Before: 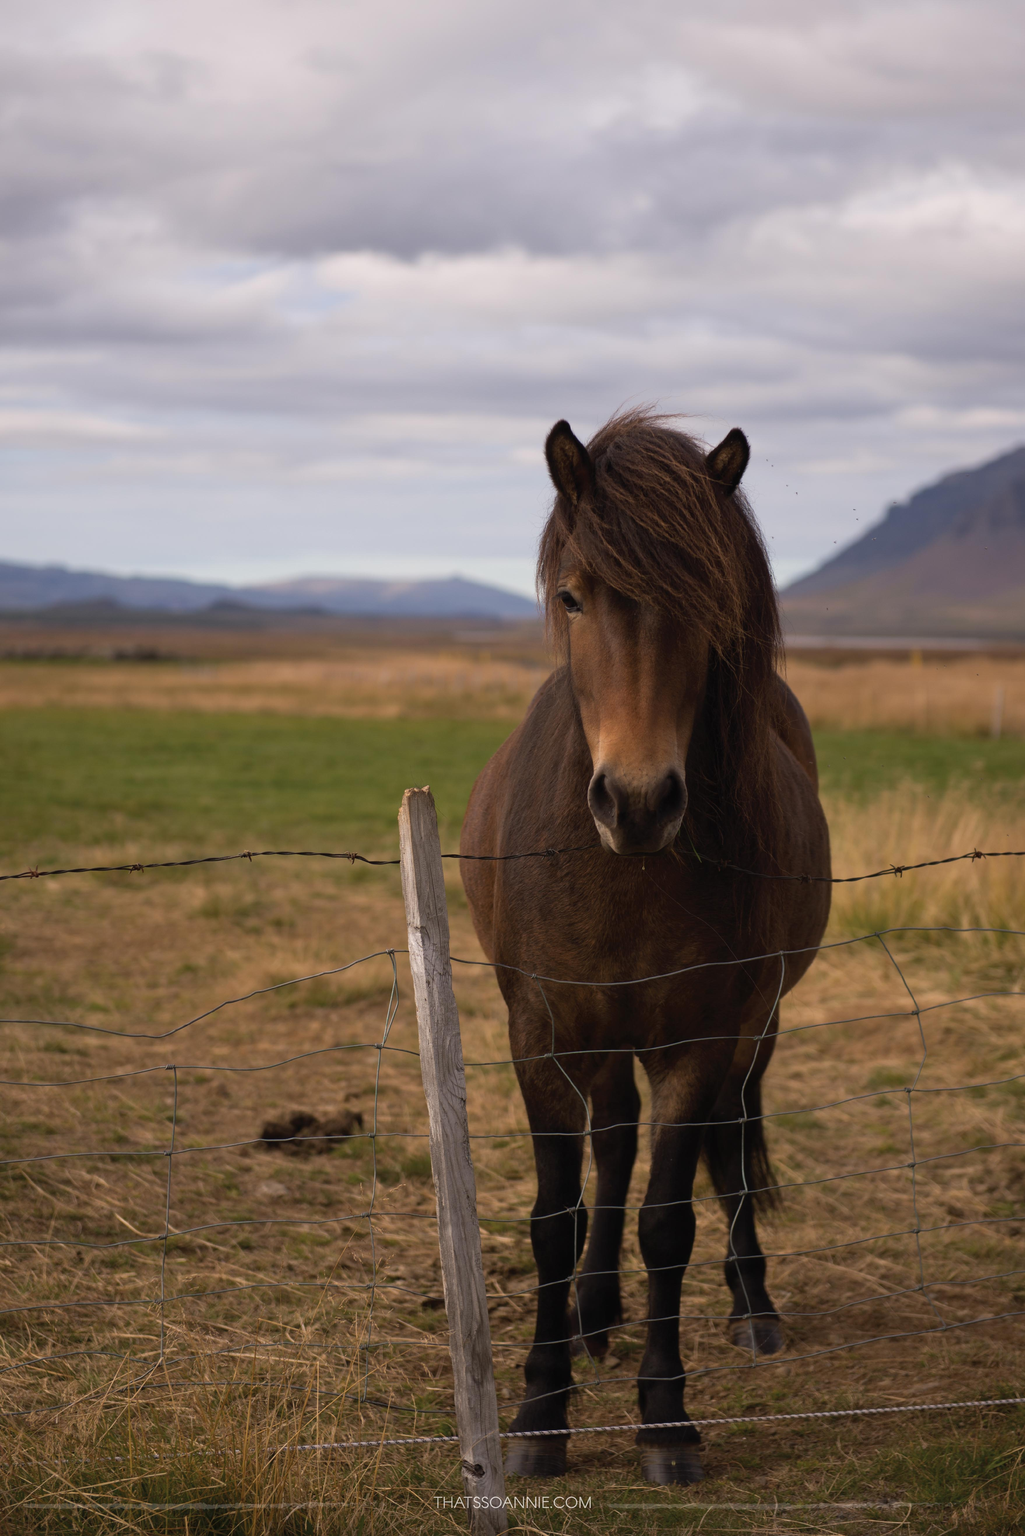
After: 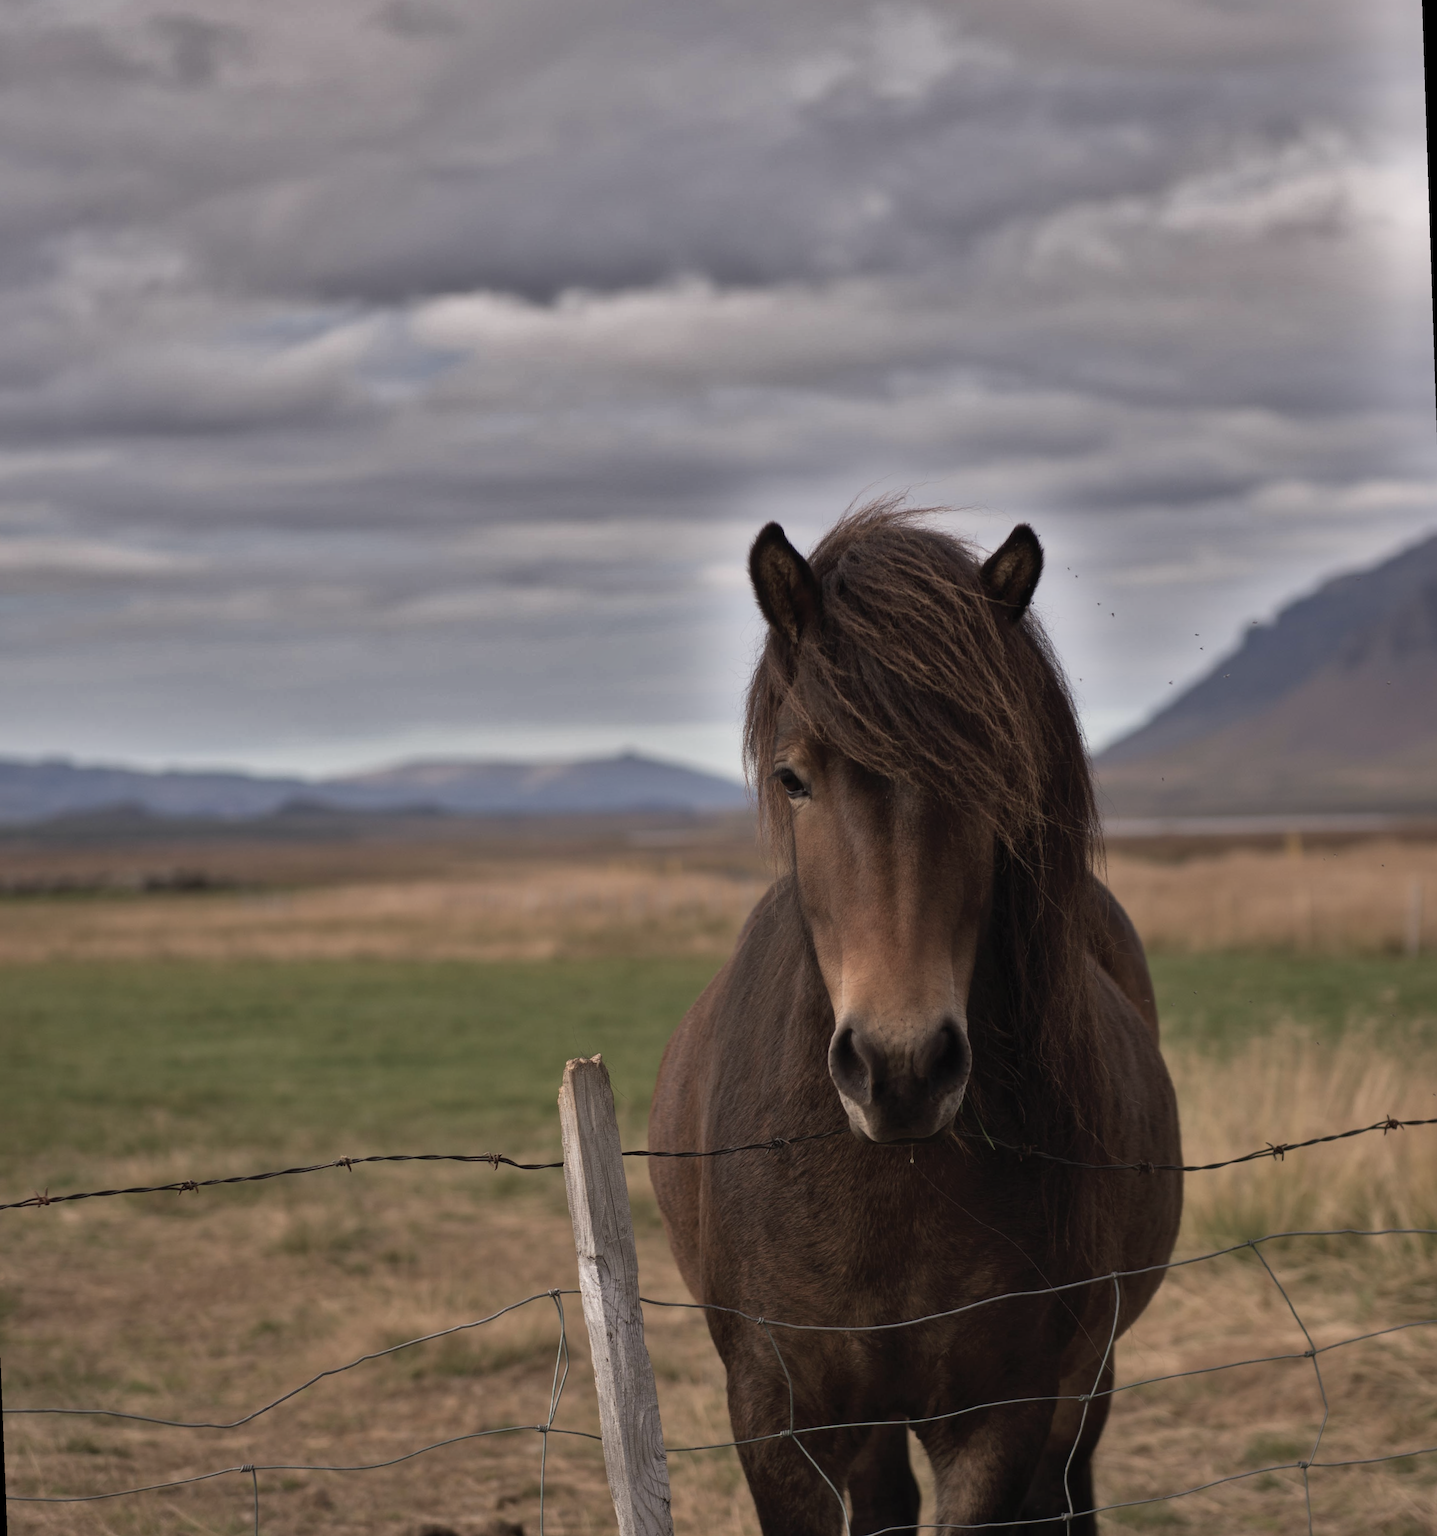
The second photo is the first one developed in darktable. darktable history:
shadows and highlights: shadows 24.5, highlights -78.15, soften with gaussian
base curve: curves: ch0 [(0, 0) (0.297, 0.298) (1, 1)], preserve colors none
color balance: input saturation 100.43%, contrast fulcrum 14.22%, output saturation 70.41%
crop: bottom 24.988%
rotate and perspective: rotation -2.12°, lens shift (vertical) 0.009, lens shift (horizontal) -0.008, automatic cropping original format, crop left 0.036, crop right 0.964, crop top 0.05, crop bottom 0.959
